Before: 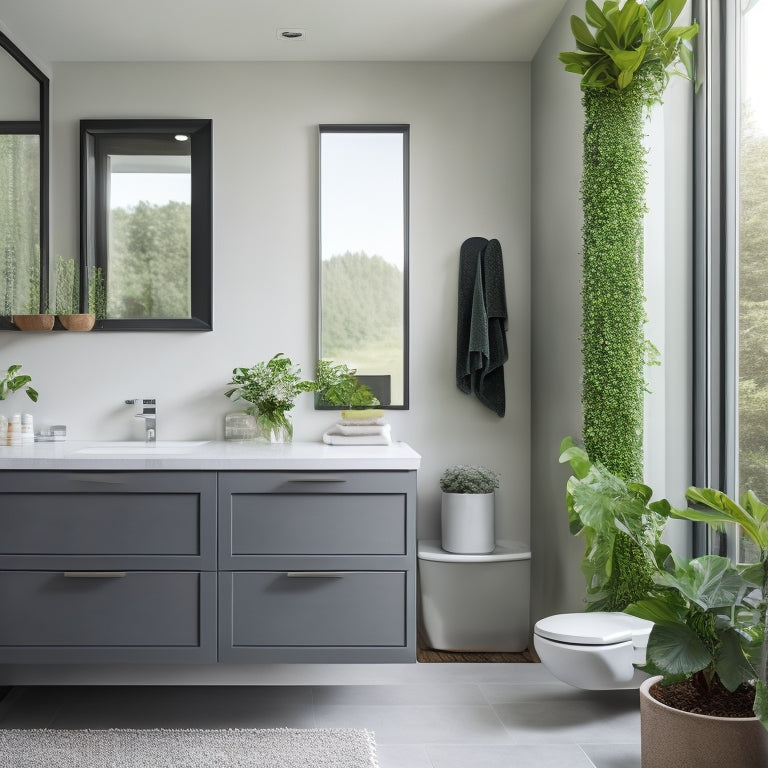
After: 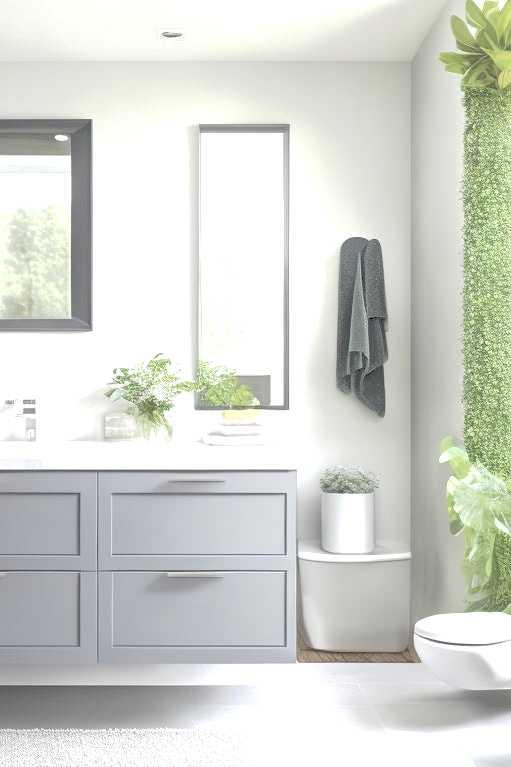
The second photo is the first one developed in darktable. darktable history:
crop and rotate: left 15.629%, right 17.765%
tone equalizer: on, module defaults
exposure: black level correction 0.001, exposure 1.128 EV, compensate exposure bias true, compensate highlight preservation false
tone curve: curves: ch0 [(0, 0) (0.003, 0.275) (0.011, 0.288) (0.025, 0.309) (0.044, 0.326) (0.069, 0.346) (0.1, 0.37) (0.136, 0.396) (0.177, 0.432) (0.224, 0.473) (0.277, 0.516) (0.335, 0.566) (0.399, 0.611) (0.468, 0.661) (0.543, 0.711) (0.623, 0.761) (0.709, 0.817) (0.801, 0.867) (0.898, 0.911) (1, 1)], preserve colors none
